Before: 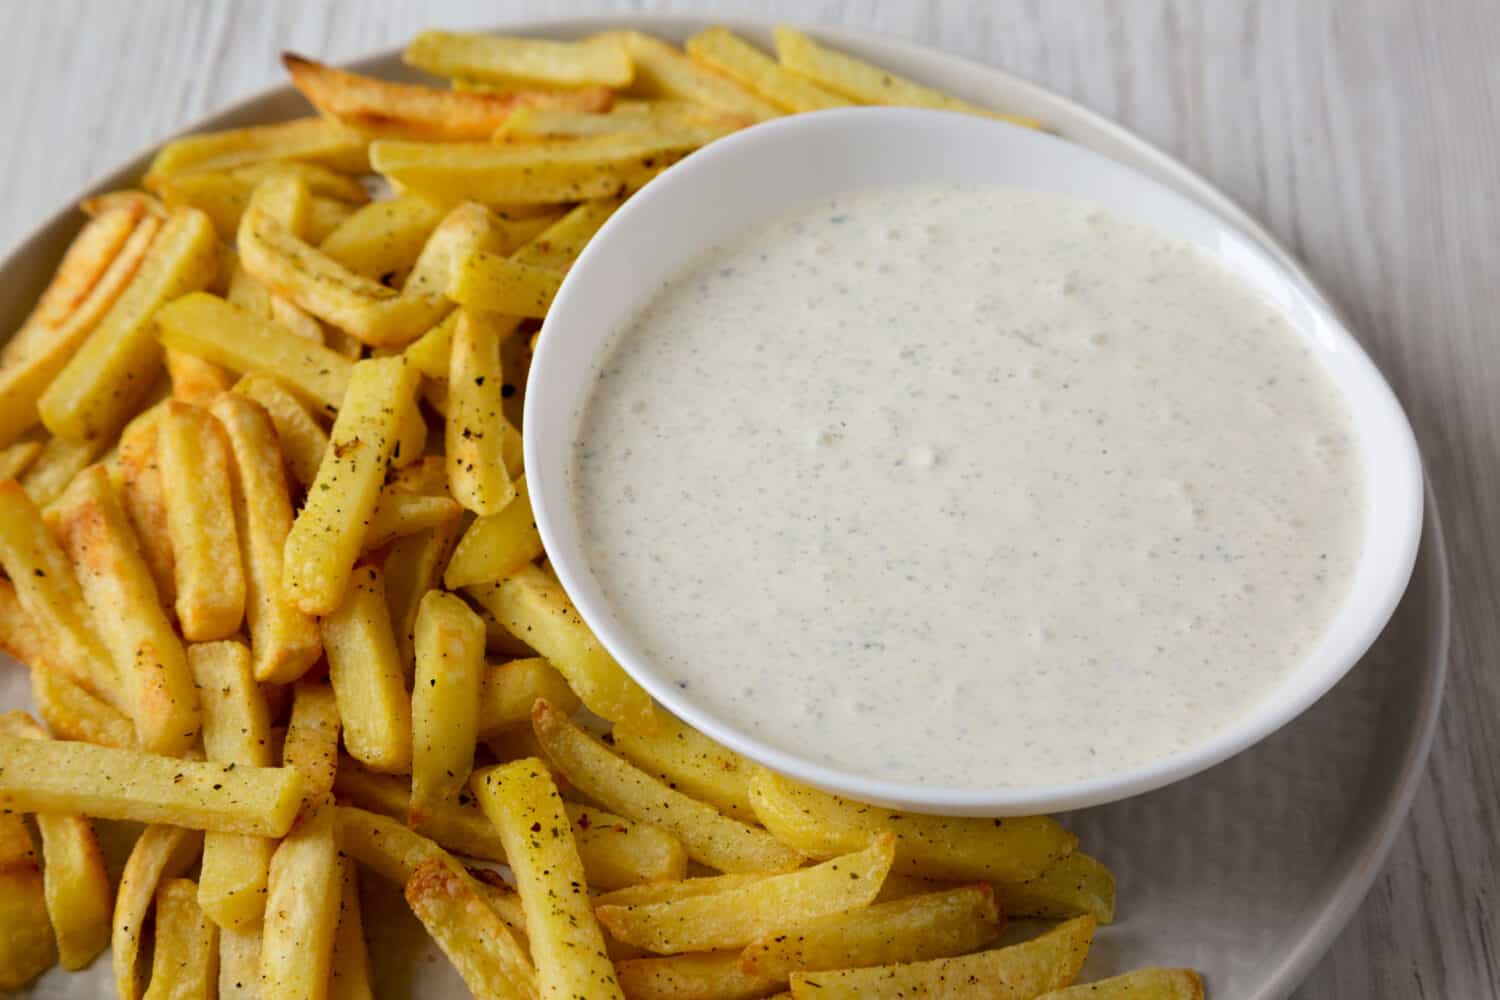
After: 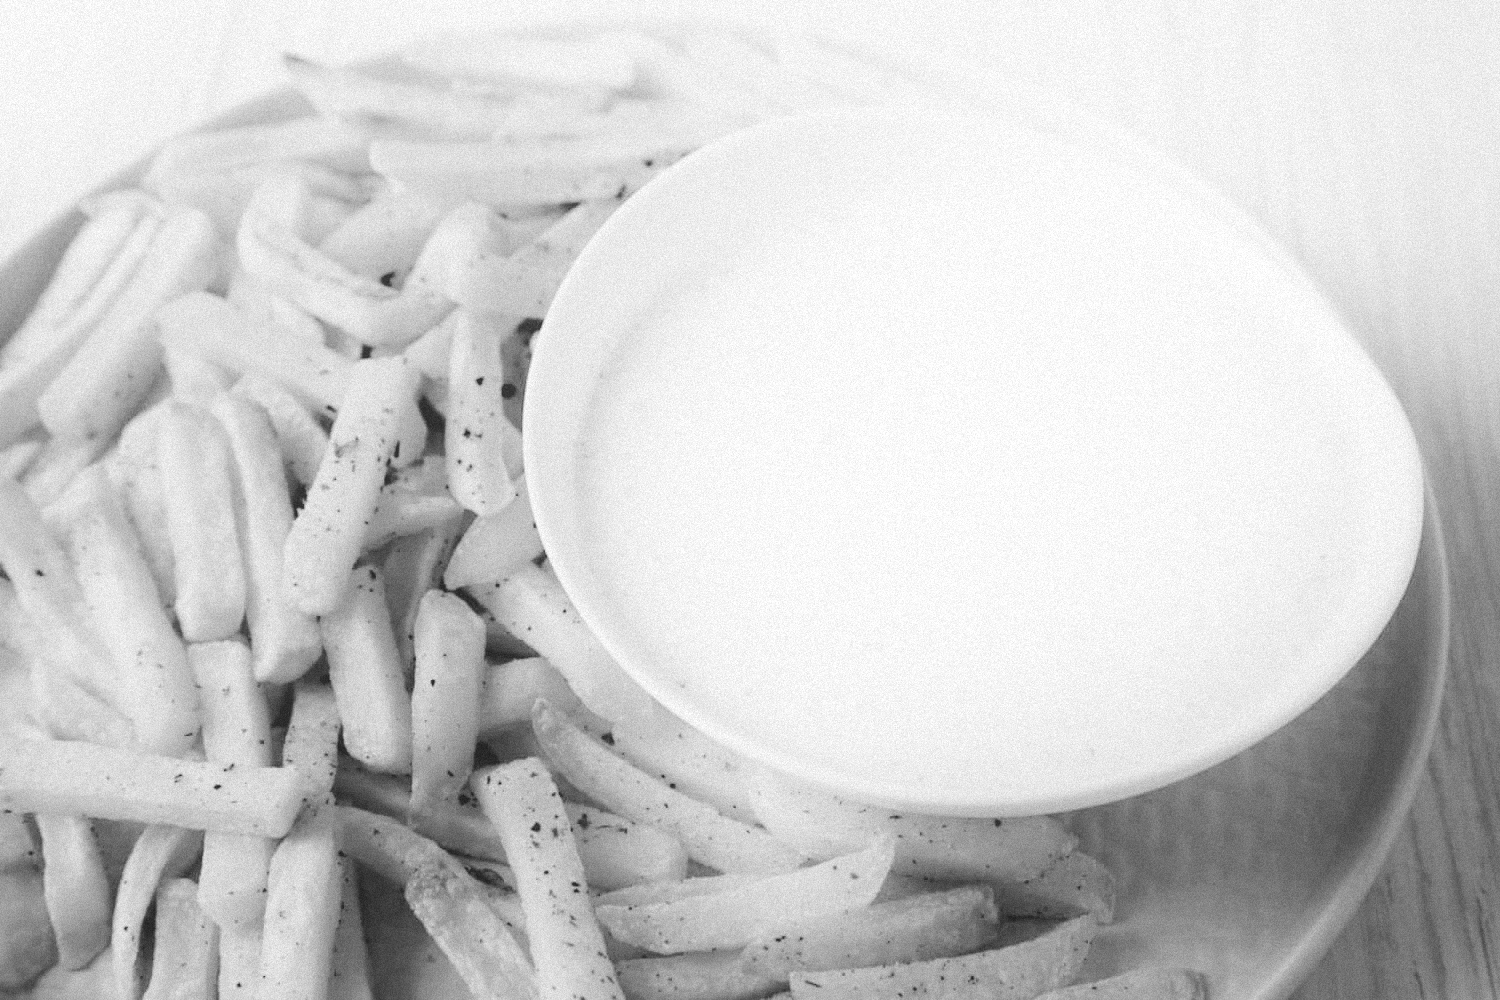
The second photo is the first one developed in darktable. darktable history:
contrast brightness saturation: contrast -0.28
exposure: compensate highlight preservation false
tone curve: curves: ch0 [(0, 0) (0.004, 0.001) (0.133, 0.132) (0.325, 0.395) (0.455, 0.565) (0.832, 0.925) (1, 1)], color space Lab, linked channels, preserve colors none
monochrome: on, module defaults
shadows and highlights: shadows -90, highlights 90, soften with gaussian
grain: mid-tones bias 0%
contrast equalizer: y [[0.526, 0.53, 0.532, 0.532, 0.53, 0.525], [0.5 ×6], [0.5 ×6], [0 ×6], [0 ×6]]
color correction: highlights a* -14.62, highlights b* -16.22, shadows a* 10.12, shadows b* 29.4
